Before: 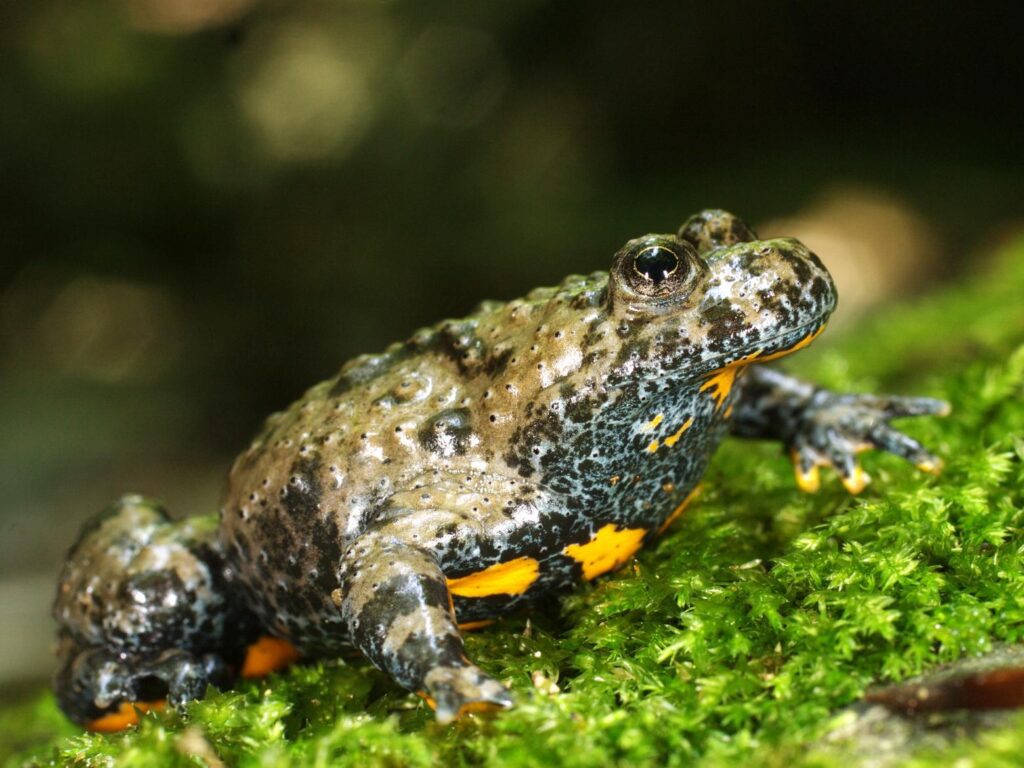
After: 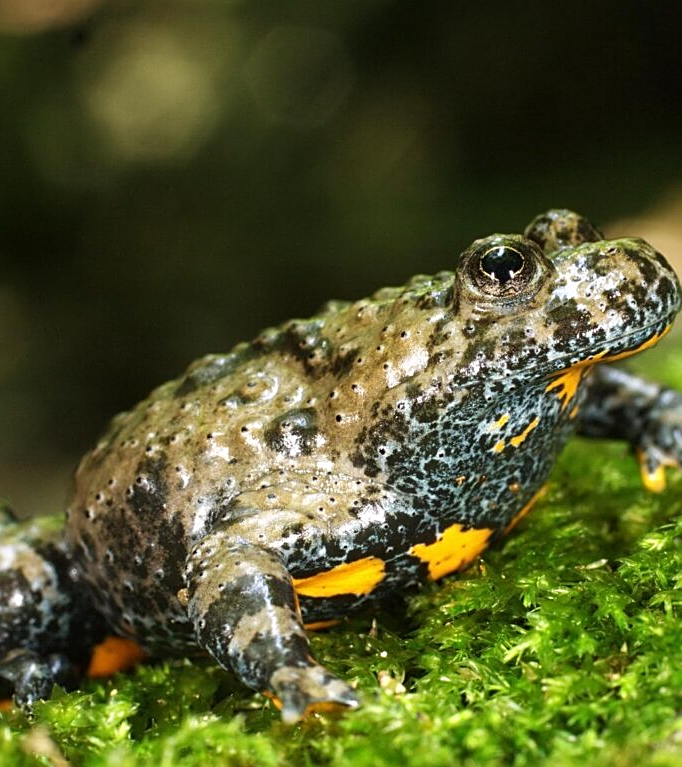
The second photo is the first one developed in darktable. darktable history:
sharpen: on, module defaults
crop and rotate: left 15.055%, right 18.278%
